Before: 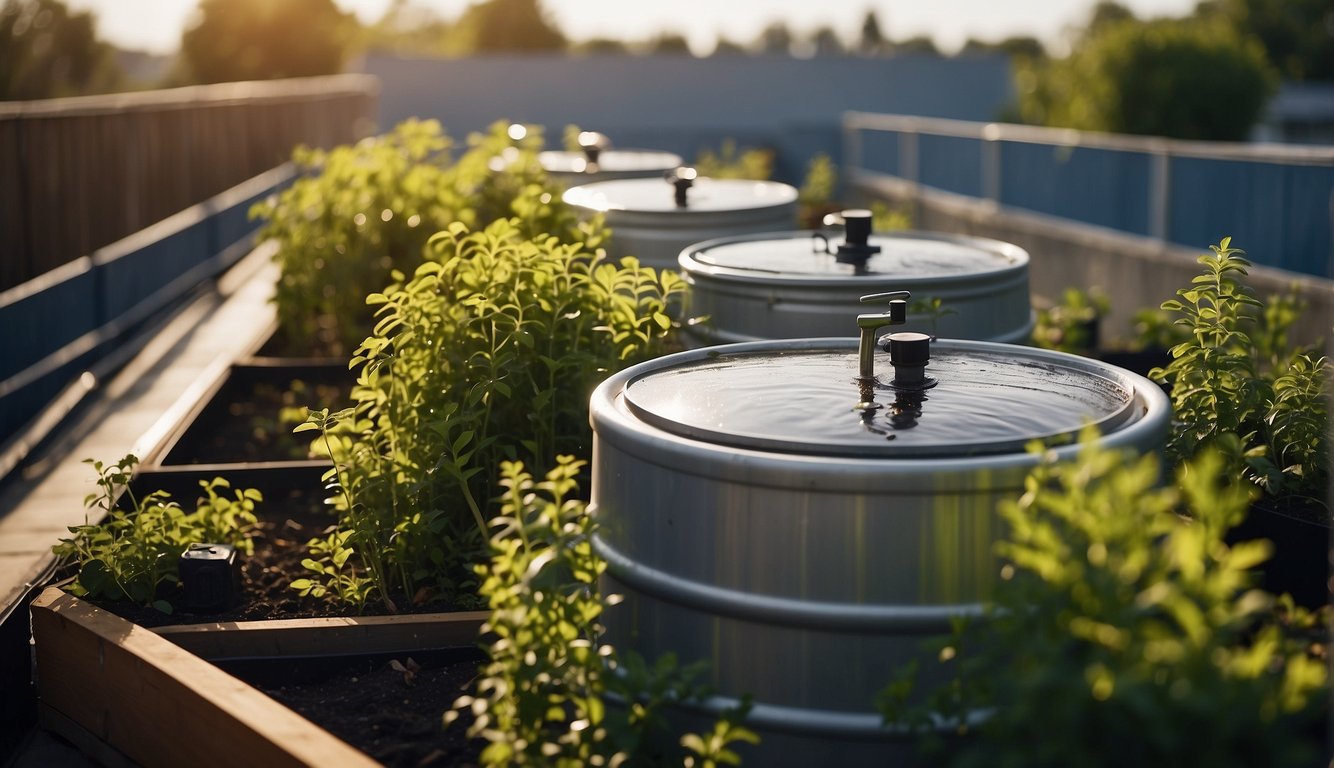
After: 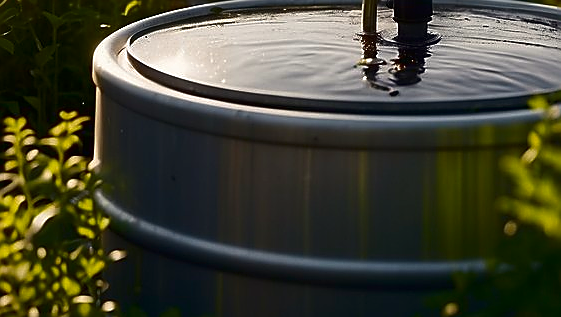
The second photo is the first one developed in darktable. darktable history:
sharpen: radius 1.422, amount 1.258, threshold 0.736
contrast brightness saturation: brightness -0.254, saturation 0.199
color correction: highlights a* 0.548, highlights b* 2.85, saturation 1.07
crop: left 37.291%, top 44.833%, right 20.647%, bottom 13.816%
